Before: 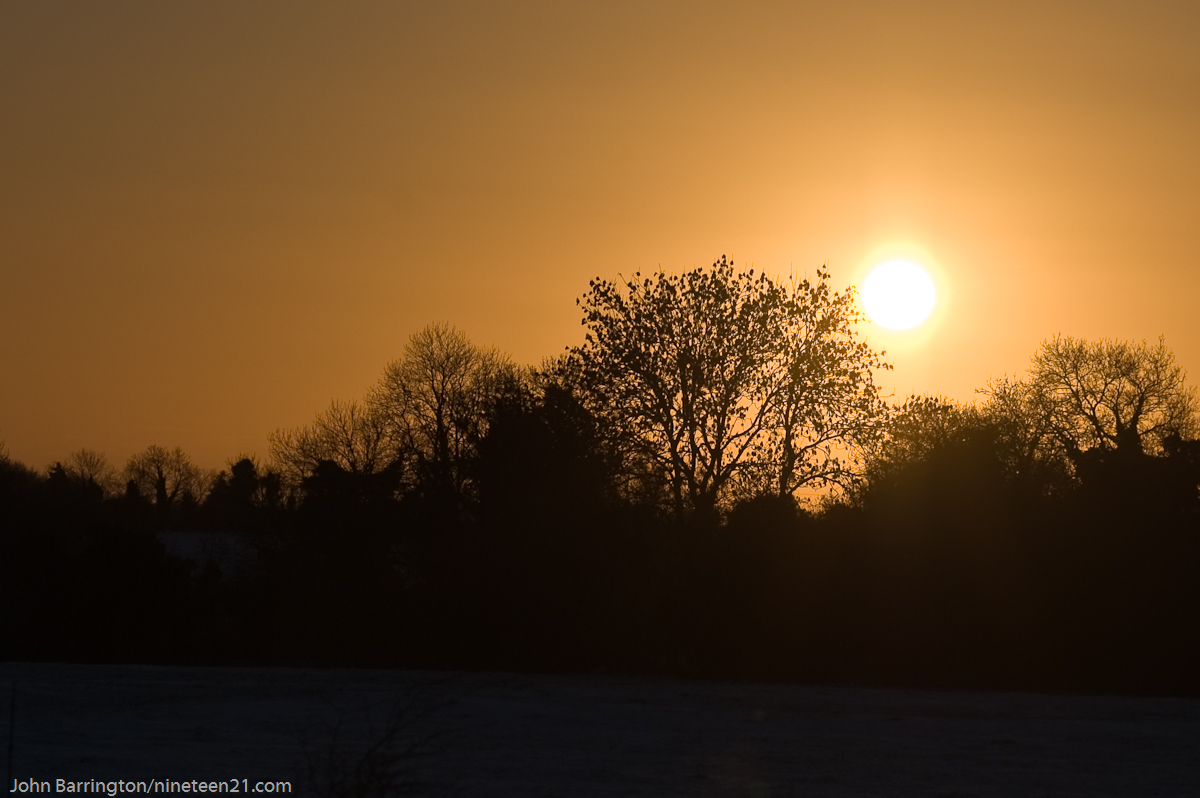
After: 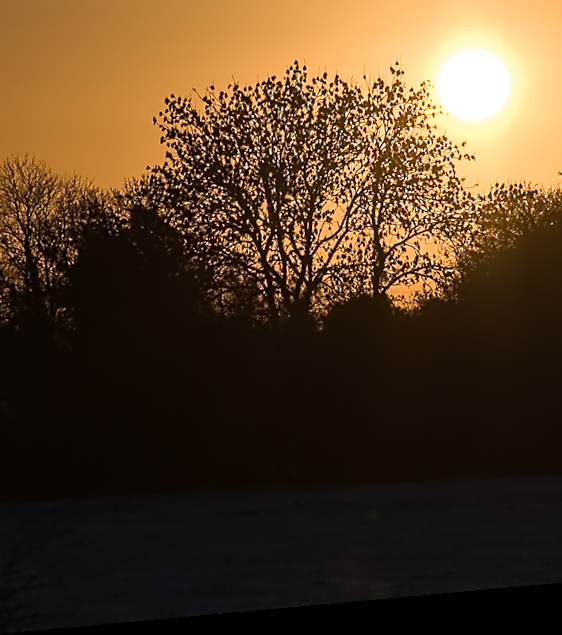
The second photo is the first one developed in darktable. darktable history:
rotate and perspective: rotation -5.2°, automatic cropping off
contrast equalizer: y [[0.5, 0.5, 0.5, 0.515, 0.749, 0.84], [0.5 ×6], [0.5 ×6], [0, 0, 0, 0.001, 0.067, 0.262], [0 ×6]]
crop: left 35.432%, top 26.233%, right 20.145%, bottom 3.432%
